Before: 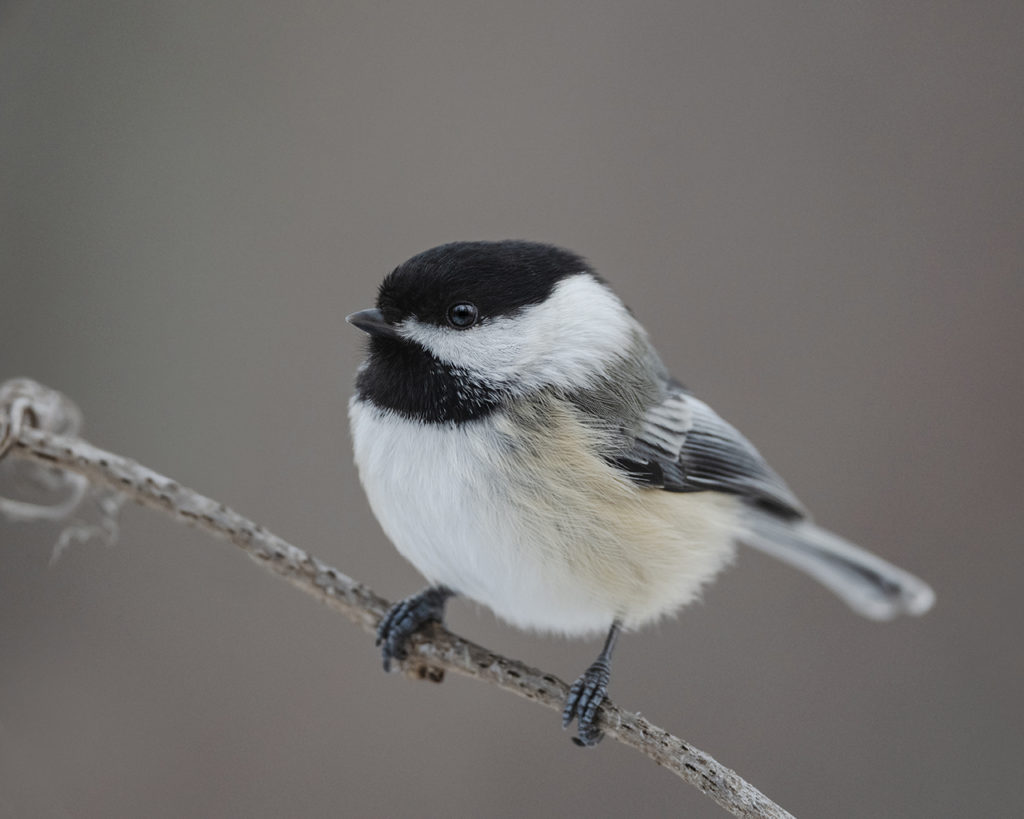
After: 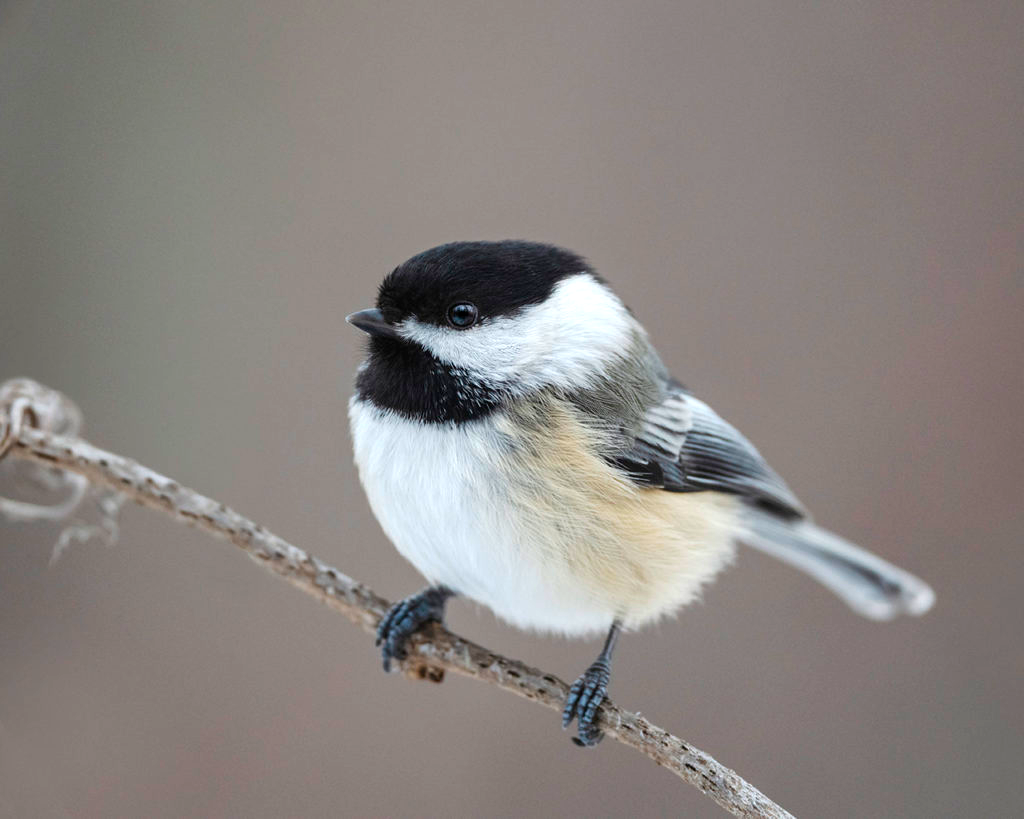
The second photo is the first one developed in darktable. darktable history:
color balance rgb: perceptual saturation grading › global saturation 39.038%, perceptual brilliance grading › global brilliance 17.537%
